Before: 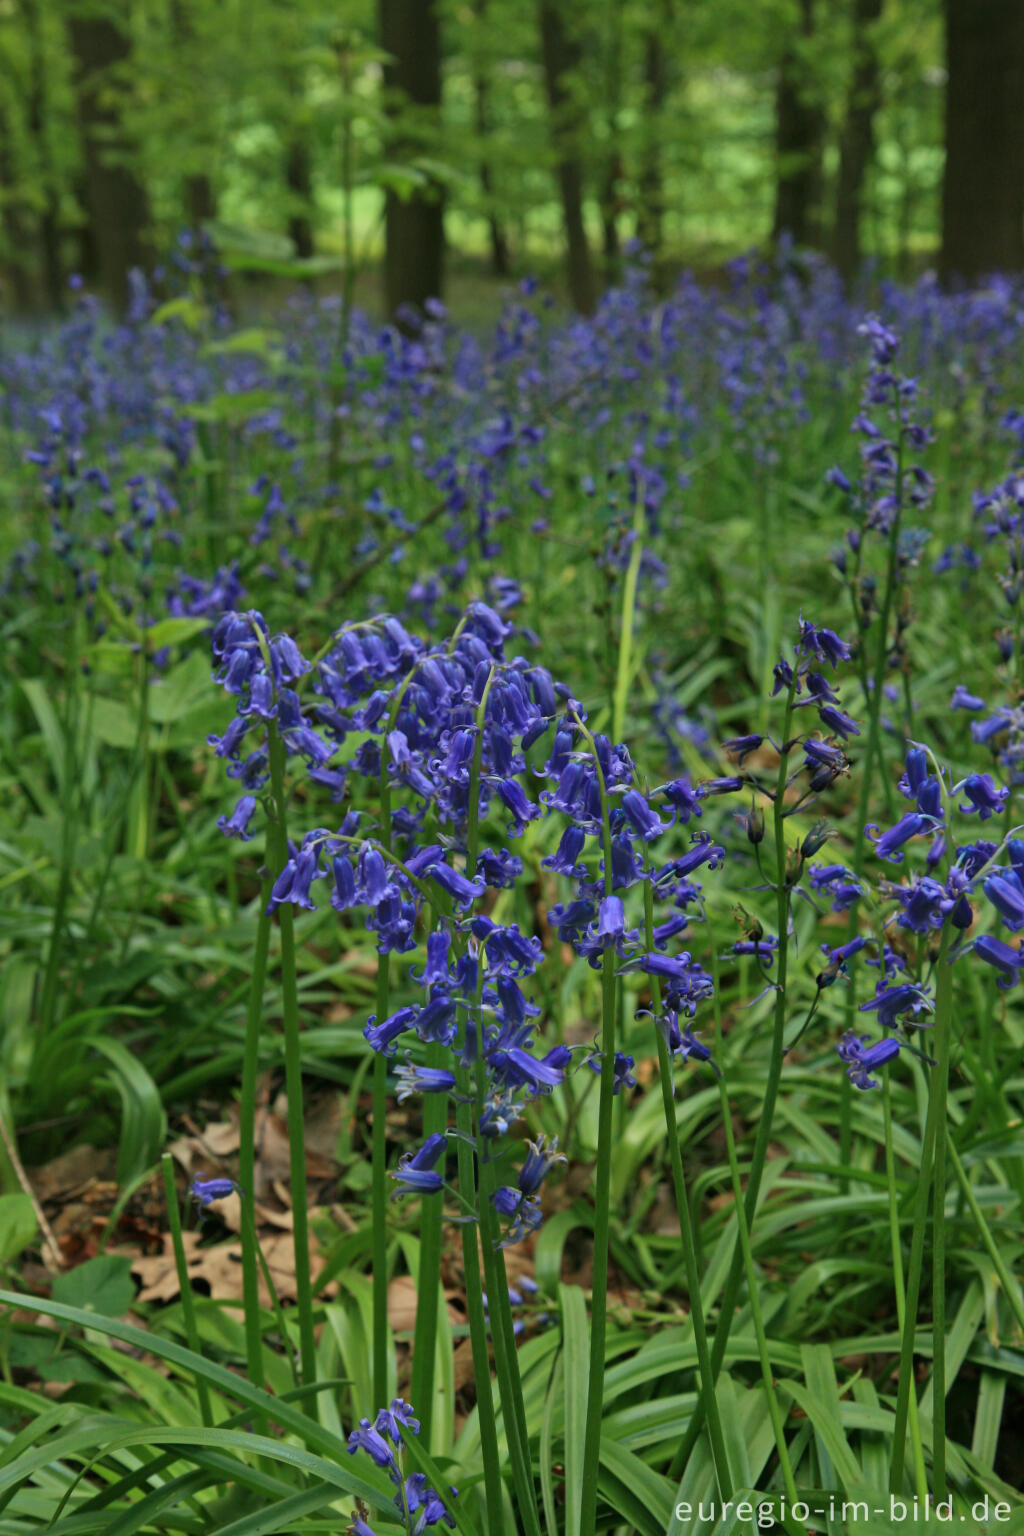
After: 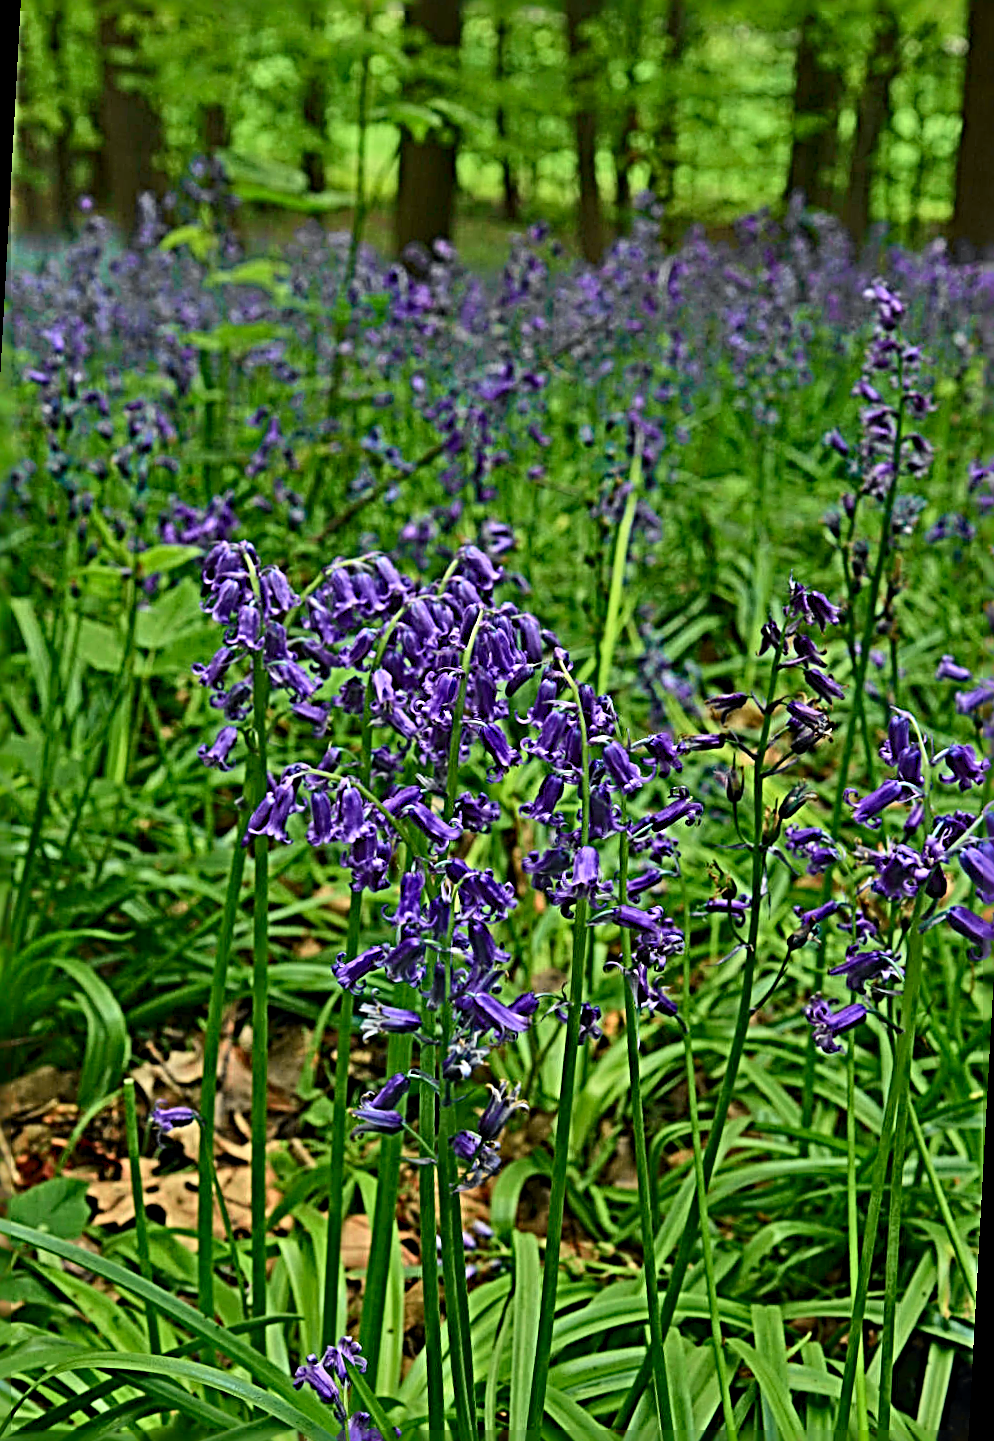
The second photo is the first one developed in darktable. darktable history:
crop and rotate: angle -3.15°, left 5.359%, top 5.217%, right 4.774%, bottom 4.122%
tone curve: curves: ch0 [(0, 0) (0.071, 0.047) (0.266, 0.26) (0.491, 0.552) (0.753, 0.818) (1, 0.983)]; ch1 [(0, 0) (0.346, 0.307) (0.408, 0.369) (0.463, 0.443) (0.482, 0.493) (0.502, 0.5) (0.517, 0.518) (0.546, 0.587) (0.588, 0.643) (0.651, 0.709) (1, 1)]; ch2 [(0, 0) (0.346, 0.34) (0.434, 0.46) (0.485, 0.494) (0.5, 0.494) (0.517, 0.503) (0.535, 0.545) (0.583, 0.634) (0.625, 0.686) (1, 1)], color space Lab, independent channels, preserve colors none
sharpen: radius 4.03, amount 1.99
tone equalizer: -8 EV -0.001 EV, -7 EV 0.004 EV, -6 EV -0.027 EV, -5 EV 0.019 EV, -4 EV -0.01 EV, -3 EV 0.036 EV, -2 EV -0.043 EV, -1 EV -0.289 EV, +0 EV -0.559 EV
shadows and highlights: shadows 37.31, highlights -26.84, soften with gaussian
